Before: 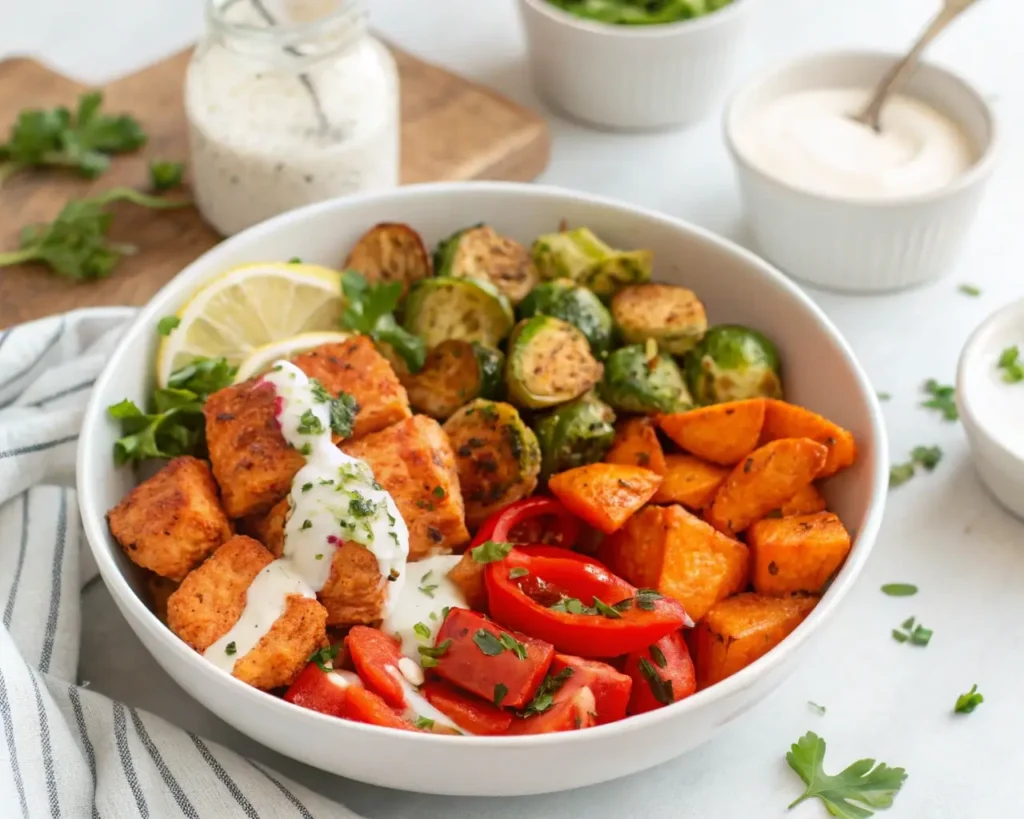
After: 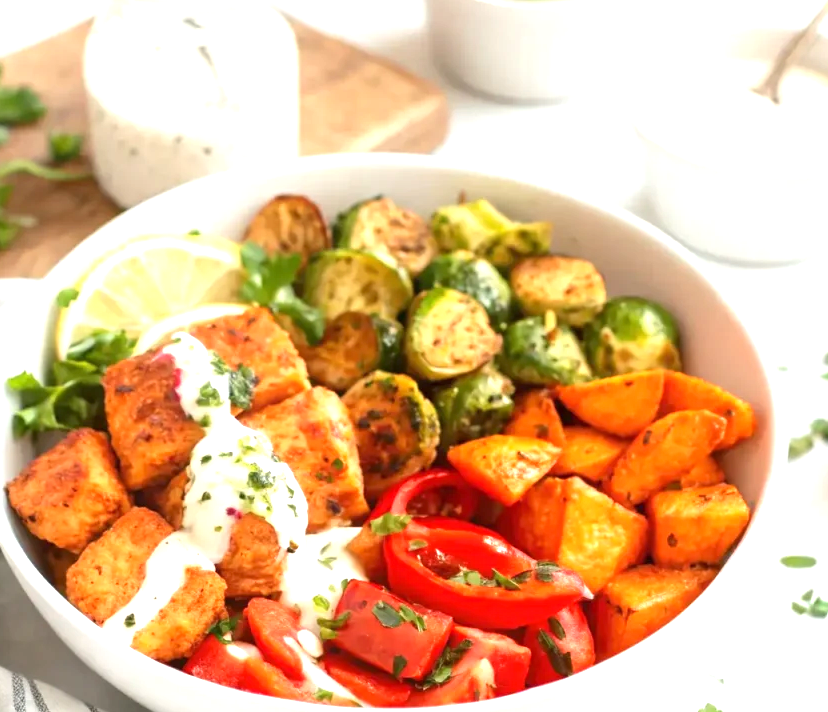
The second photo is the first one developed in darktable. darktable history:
crop: left 9.929%, top 3.475%, right 9.188%, bottom 9.529%
exposure: exposure 1 EV, compensate highlight preservation false
